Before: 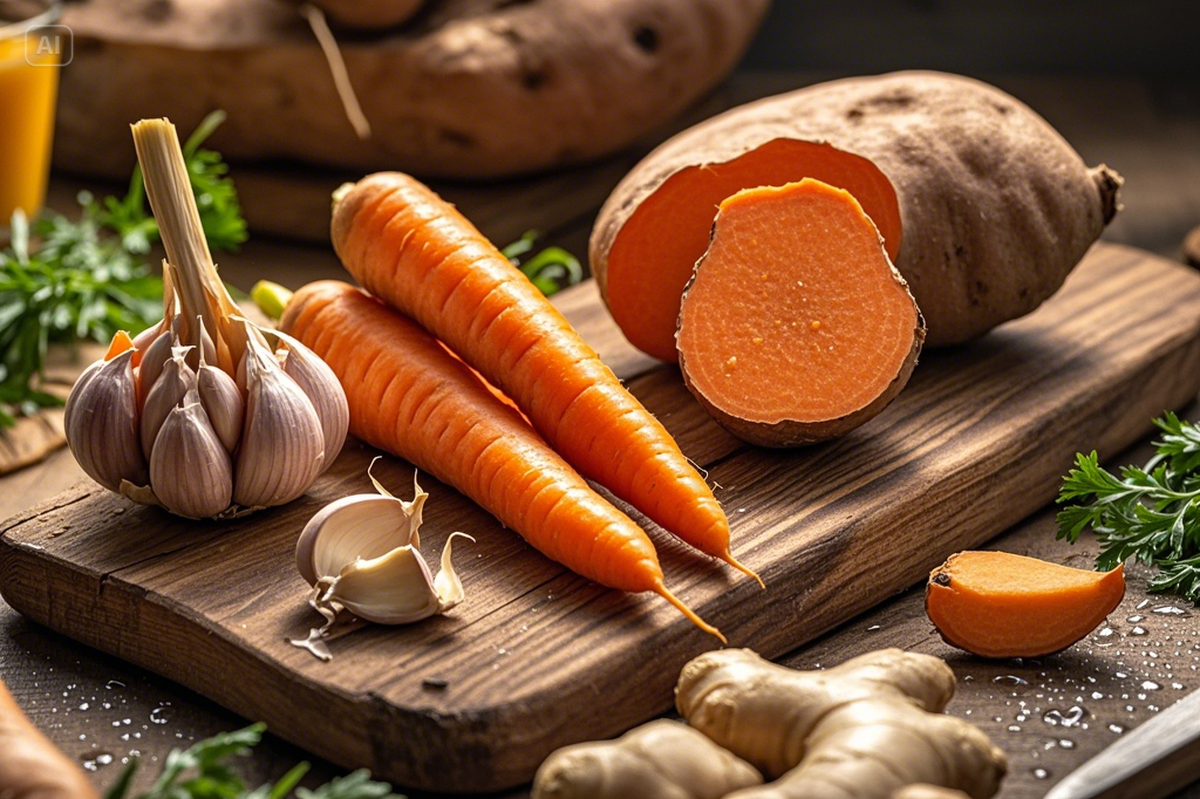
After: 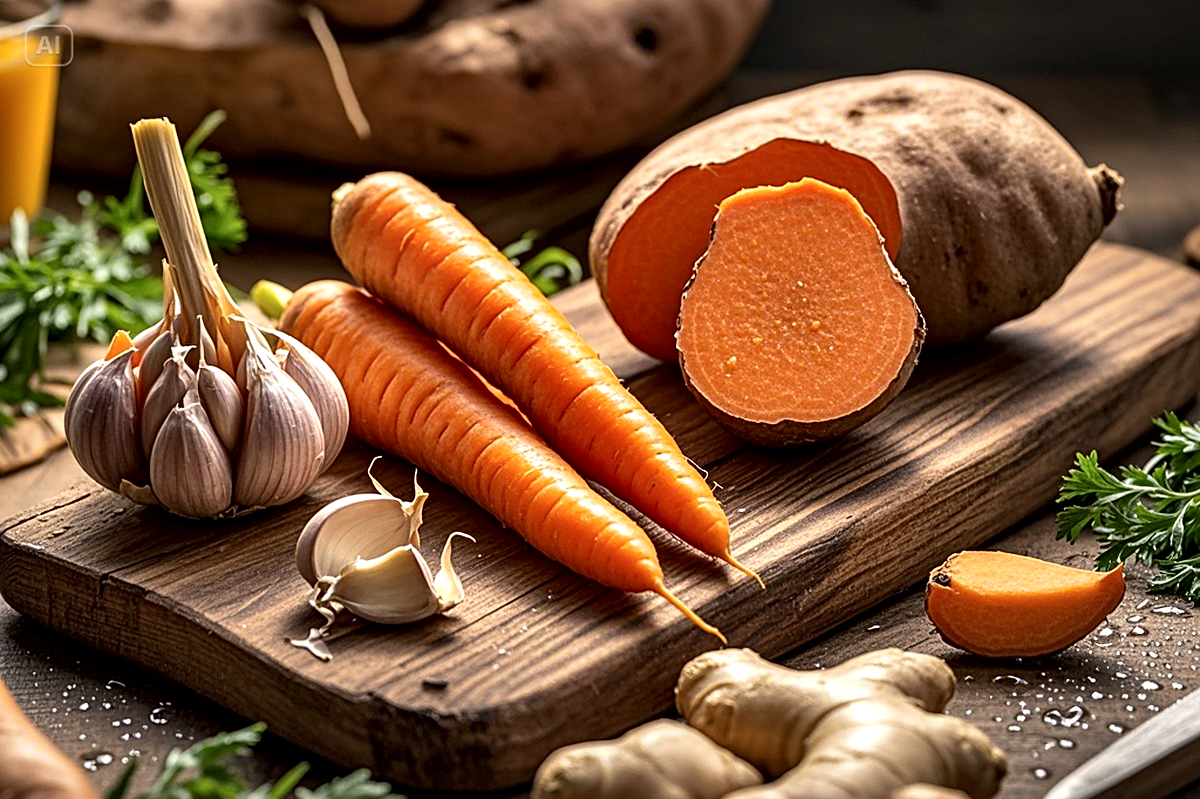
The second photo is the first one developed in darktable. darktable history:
local contrast: mode bilateral grid, contrast 100, coarseness 100, detail 165%, midtone range 0.2
sharpen: on, module defaults
